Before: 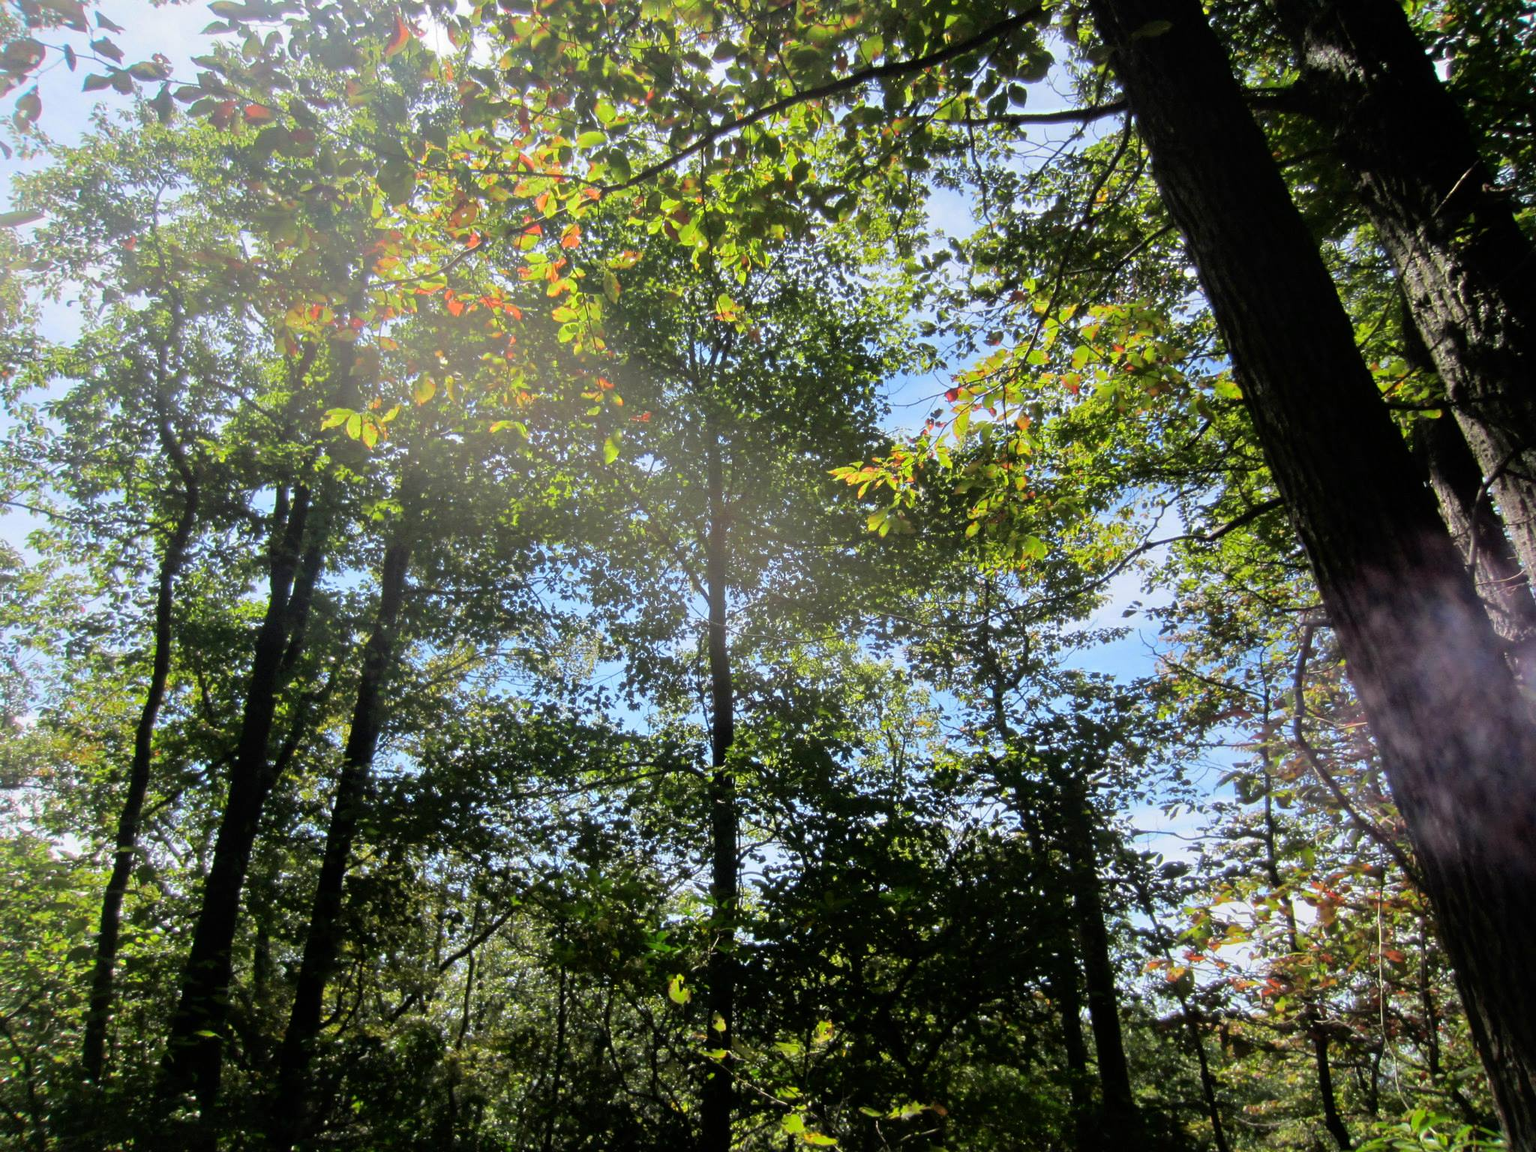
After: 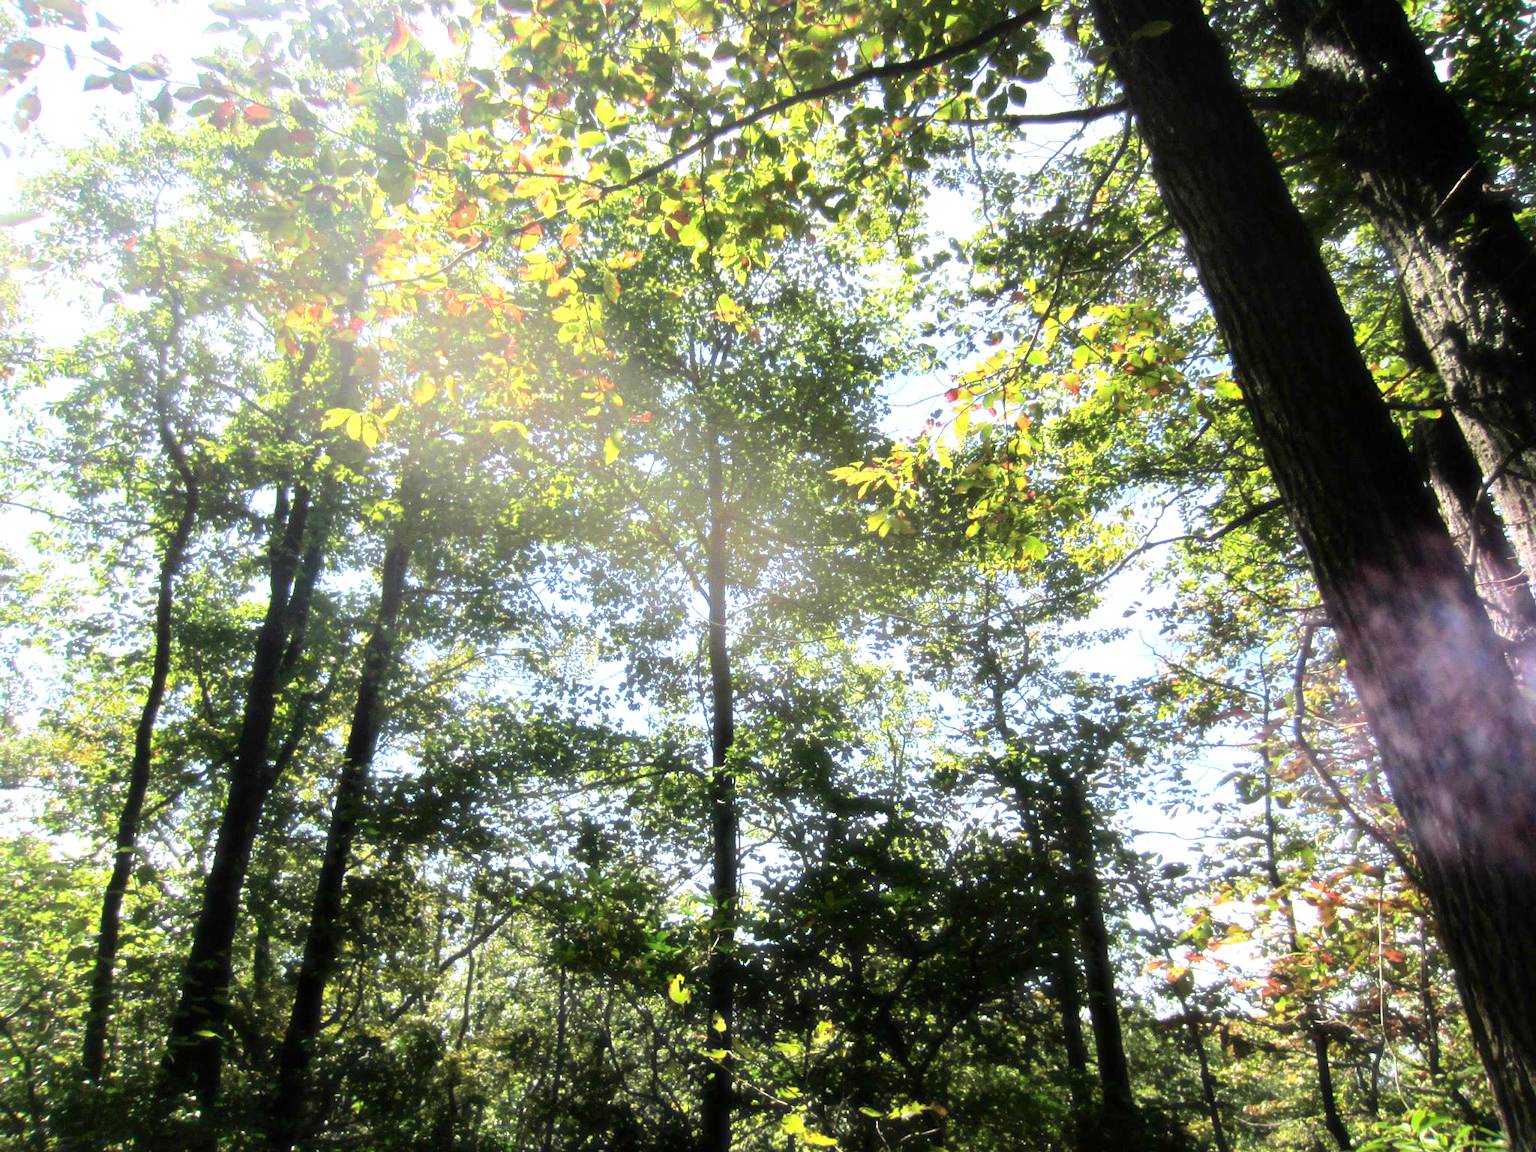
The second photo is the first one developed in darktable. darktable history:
velvia: on, module defaults
exposure: exposure 1 EV, compensate highlight preservation false
haze removal: strength -0.1, adaptive false
